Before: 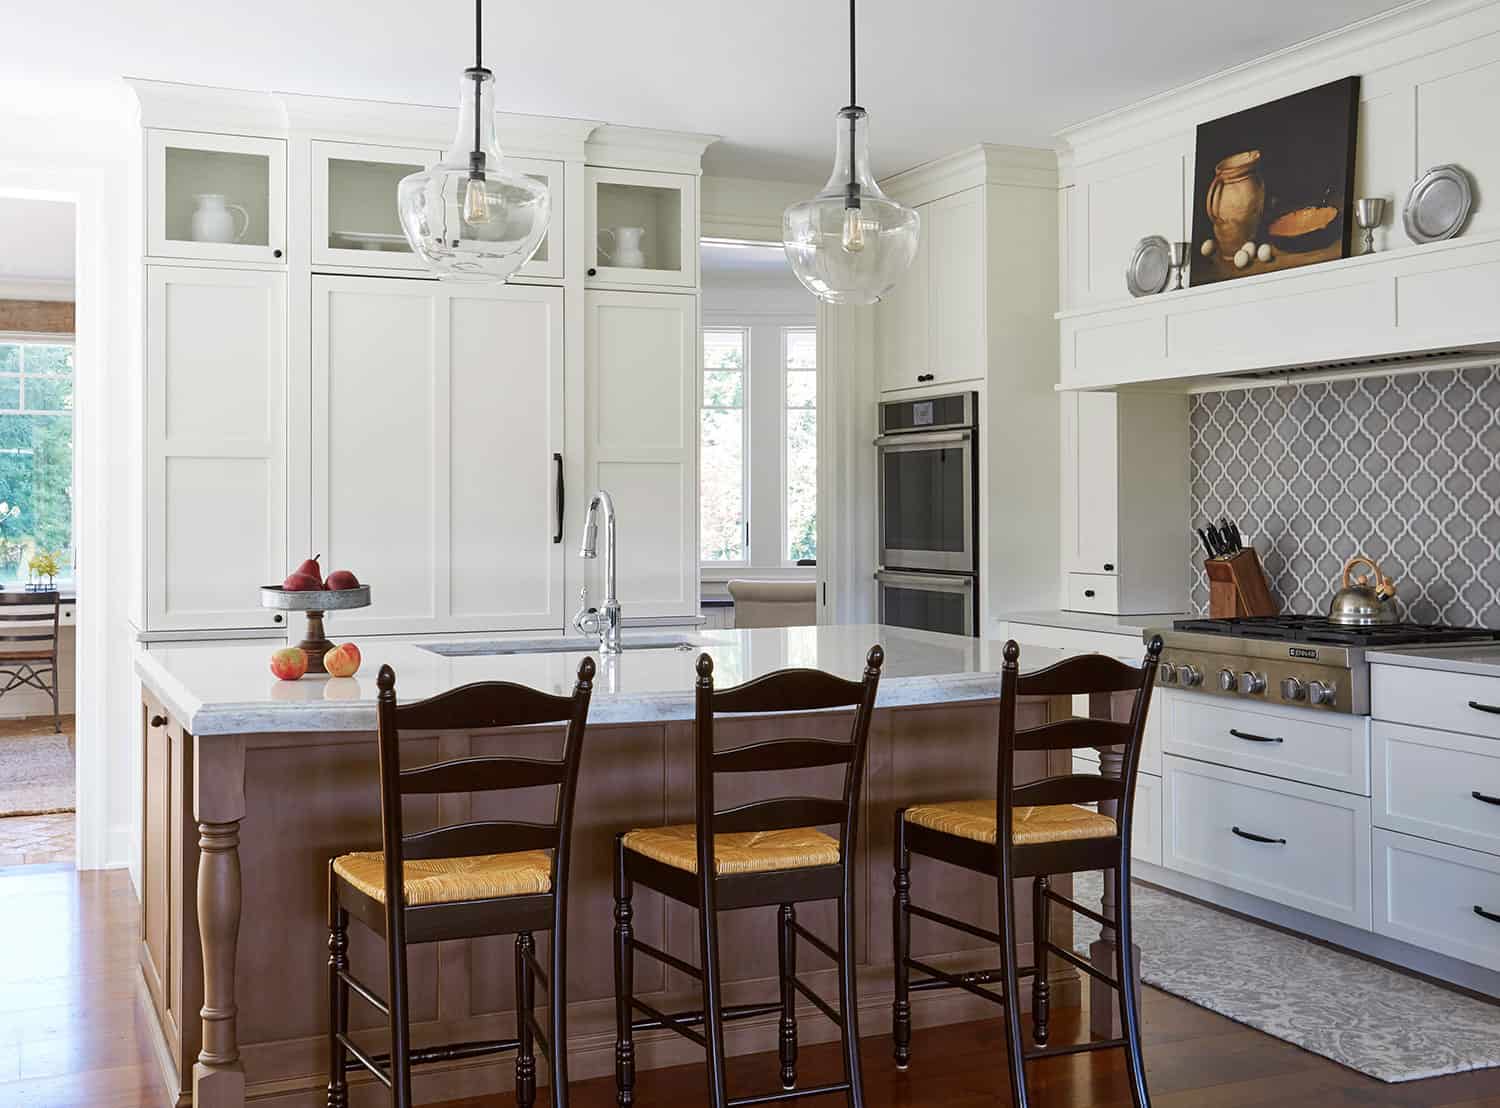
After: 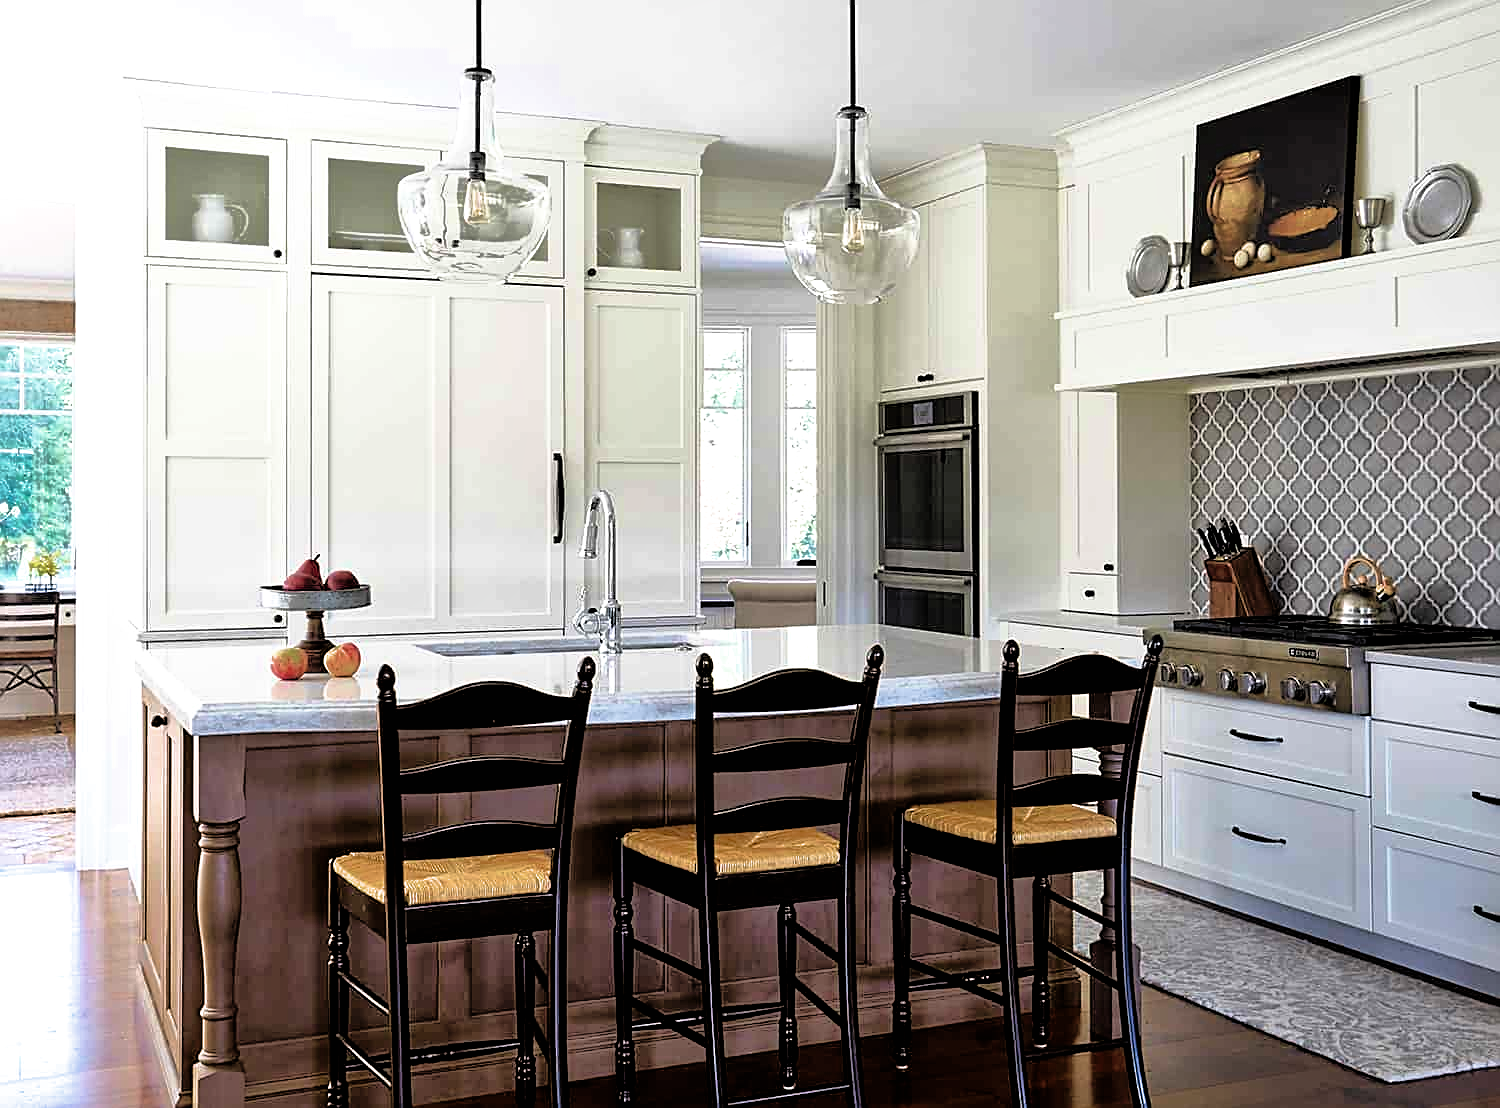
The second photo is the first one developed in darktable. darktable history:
velvia: on, module defaults
filmic rgb: black relative exposure -3.63 EV, white relative exposure 2.16 EV, hardness 3.62
color balance rgb: global vibrance 10%
sharpen: on, module defaults
shadows and highlights: on, module defaults
